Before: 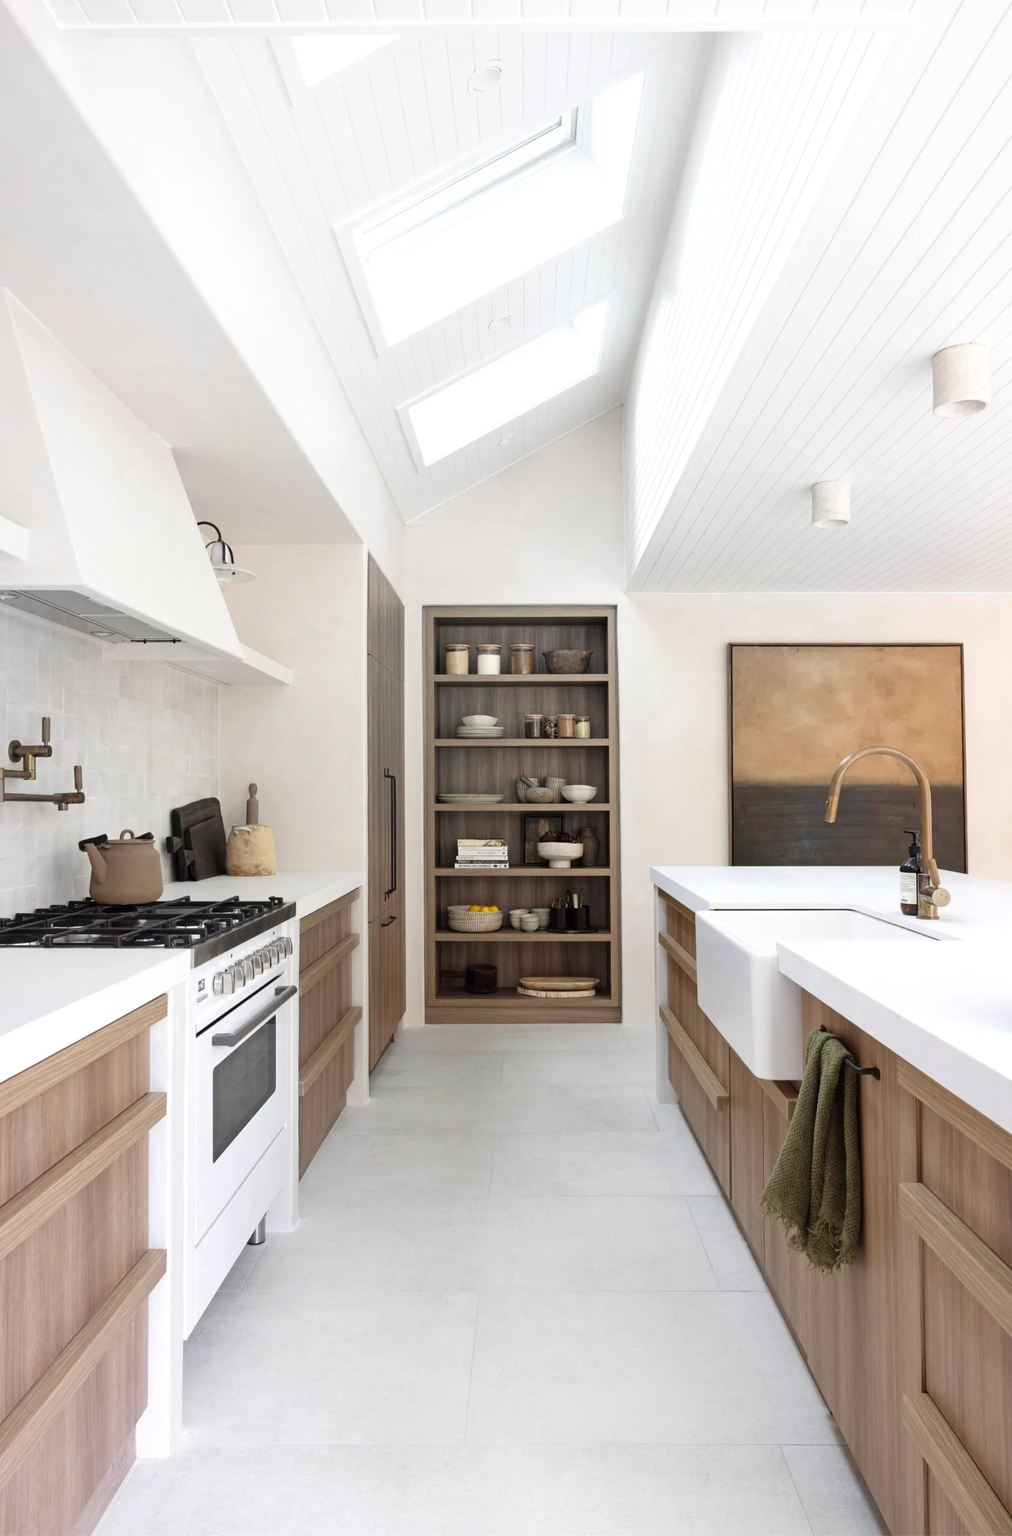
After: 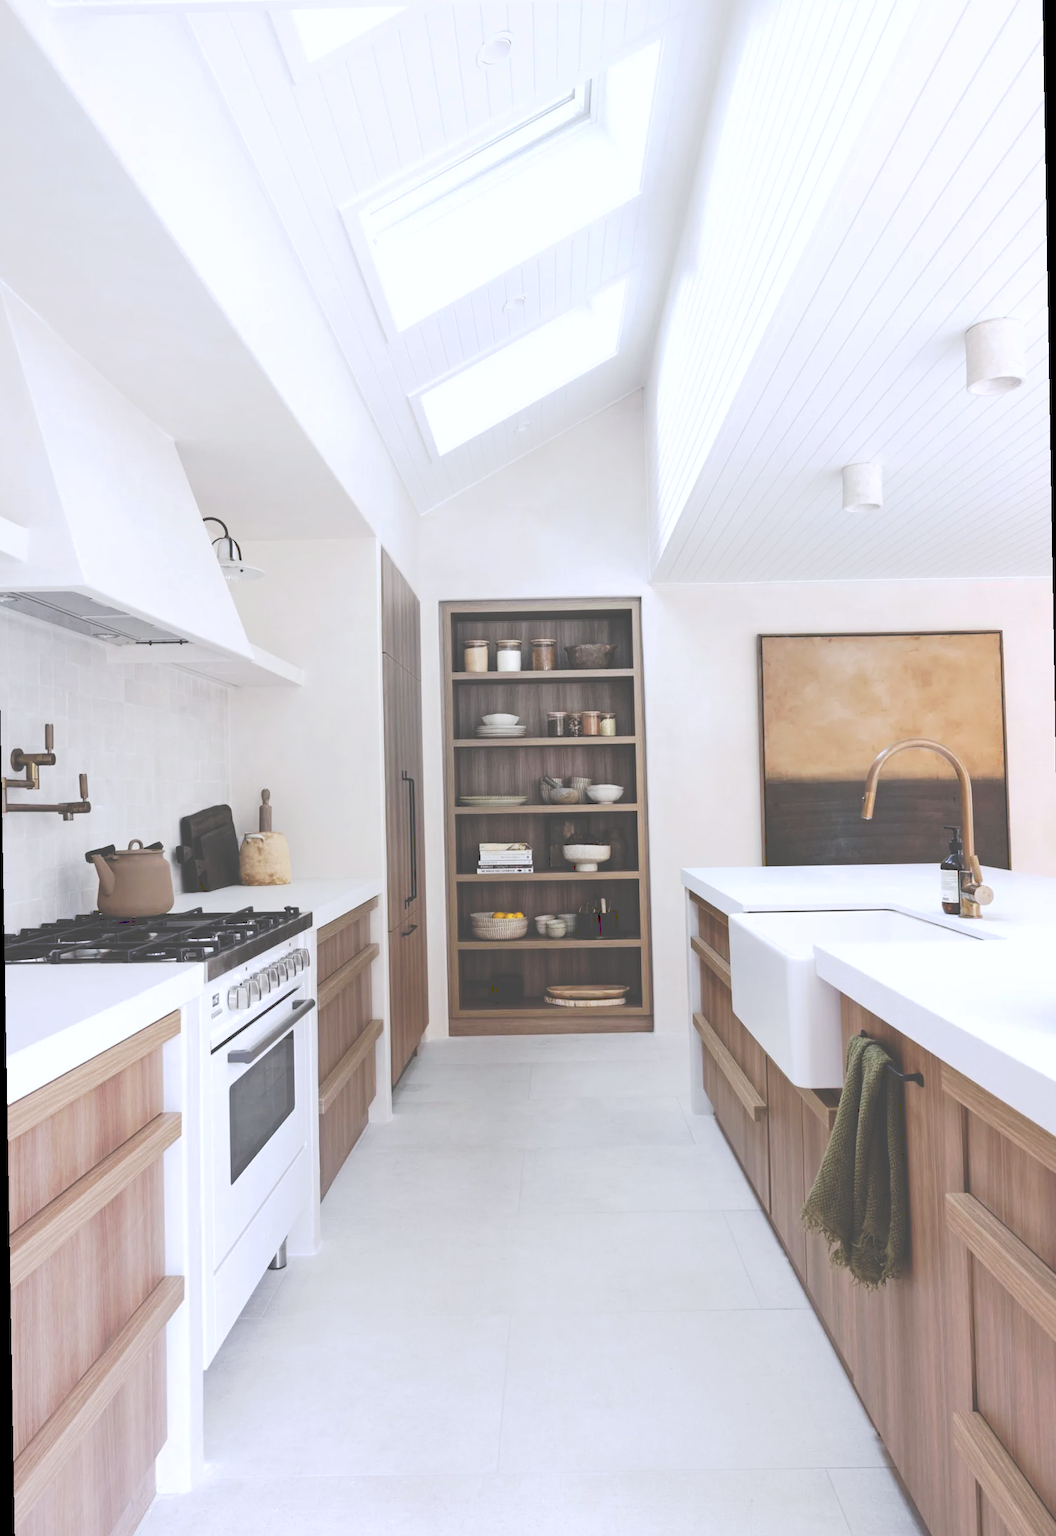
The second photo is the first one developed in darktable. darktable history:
color calibration: illuminant as shot in camera, x 0.358, y 0.373, temperature 4628.91 K
tone curve: curves: ch0 [(0, 0) (0.003, 0.299) (0.011, 0.299) (0.025, 0.299) (0.044, 0.299) (0.069, 0.3) (0.1, 0.306) (0.136, 0.316) (0.177, 0.326) (0.224, 0.338) (0.277, 0.366) (0.335, 0.406) (0.399, 0.462) (0.468, 0.533) (0.543, 0.607) (0.623, 0.7) (0.709, 0.775) (0.801, 0.843) (0.898, 0.903) (1, 1)], preserve colors none
rotate and perspective: rotation -1°, crop left 0.011, crop right 0.989, crop top 0.025, crop bottom 0.975
